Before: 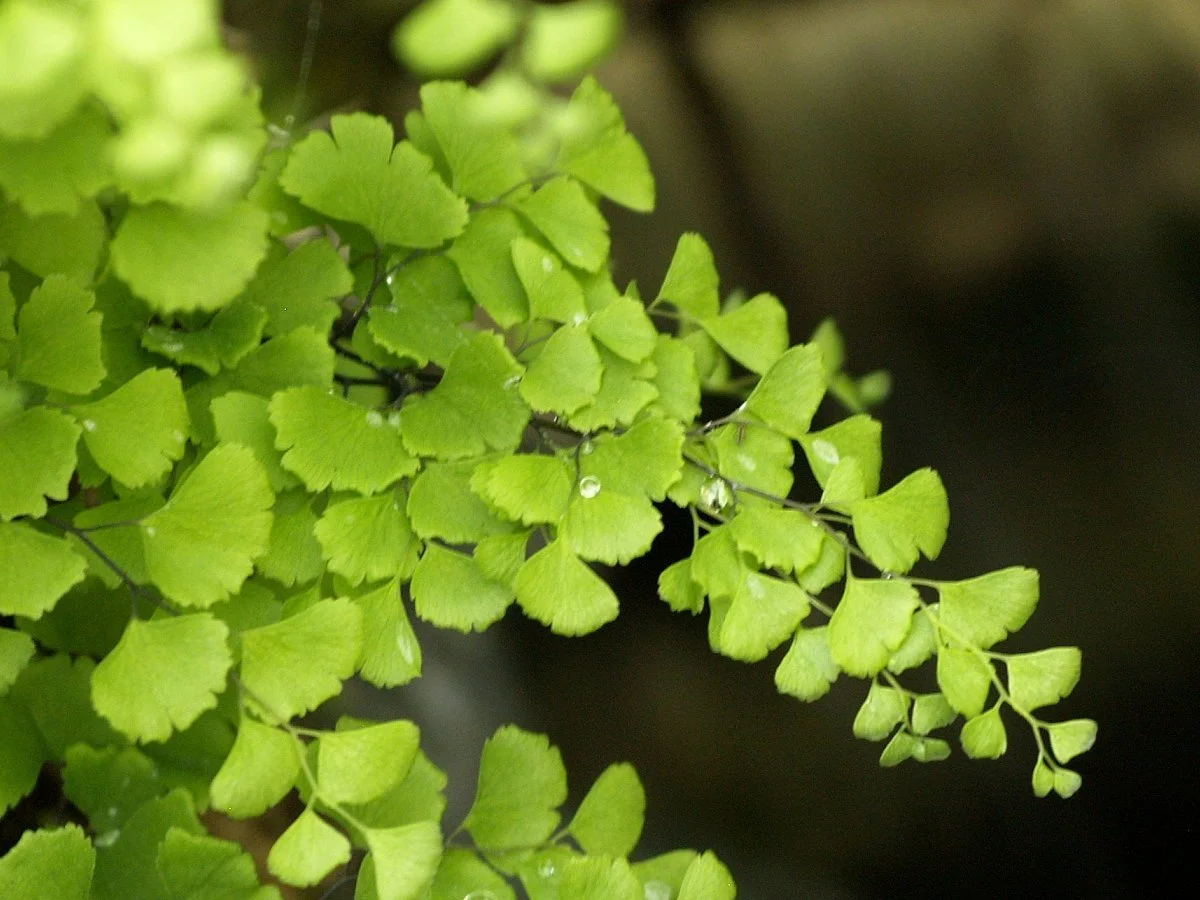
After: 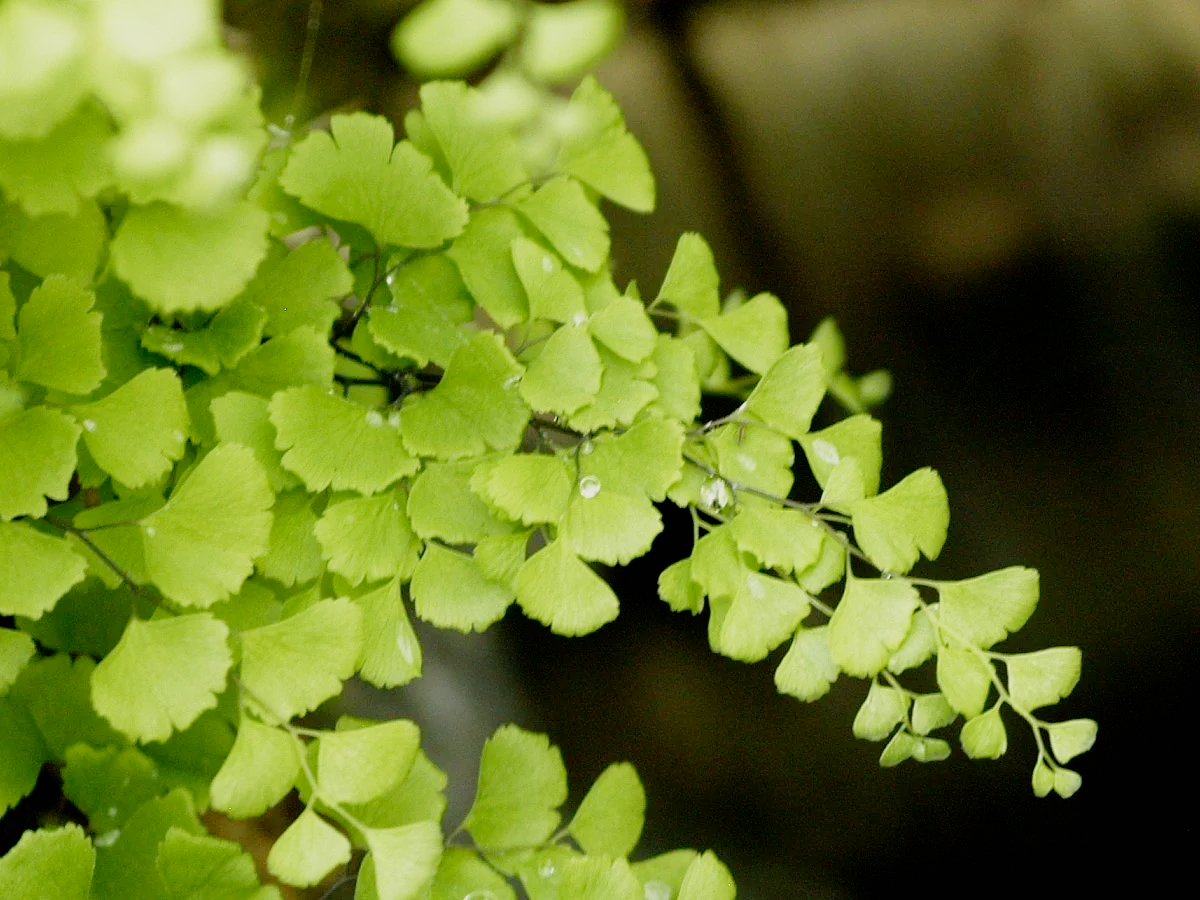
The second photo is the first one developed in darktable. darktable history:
exposure: black level correction 0.001, exposure 0.499 EV, compensate highlight preservation false
filmic rgb: black relative exposure -7.7 EV, white relative exposure 4.46 EV, hardness 3.76, latitude 39.08%, contrast 0.965, highlights saturation mix 9.97%, shadows ↔ highlights balance 3.76%, add noise in highlights 0.002, preserve chrominance no, color science v3 (2019), use custom middle-gray values true, contrast in highlights soft
